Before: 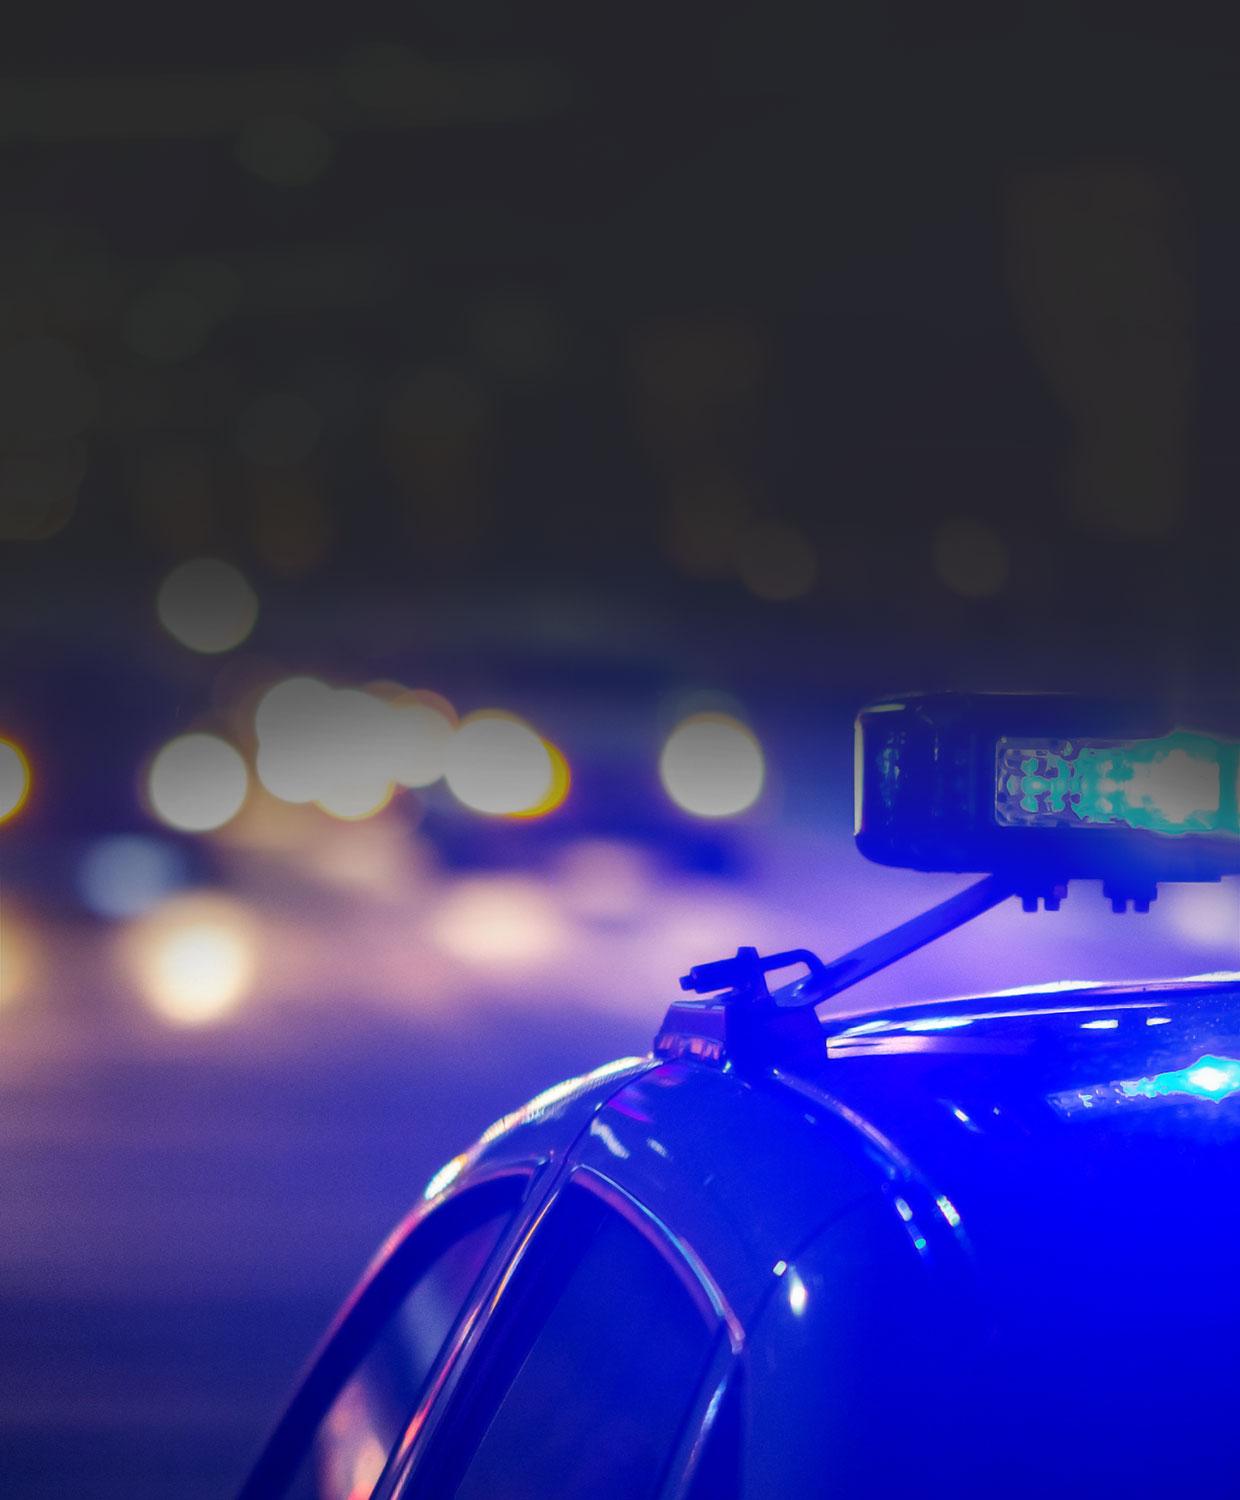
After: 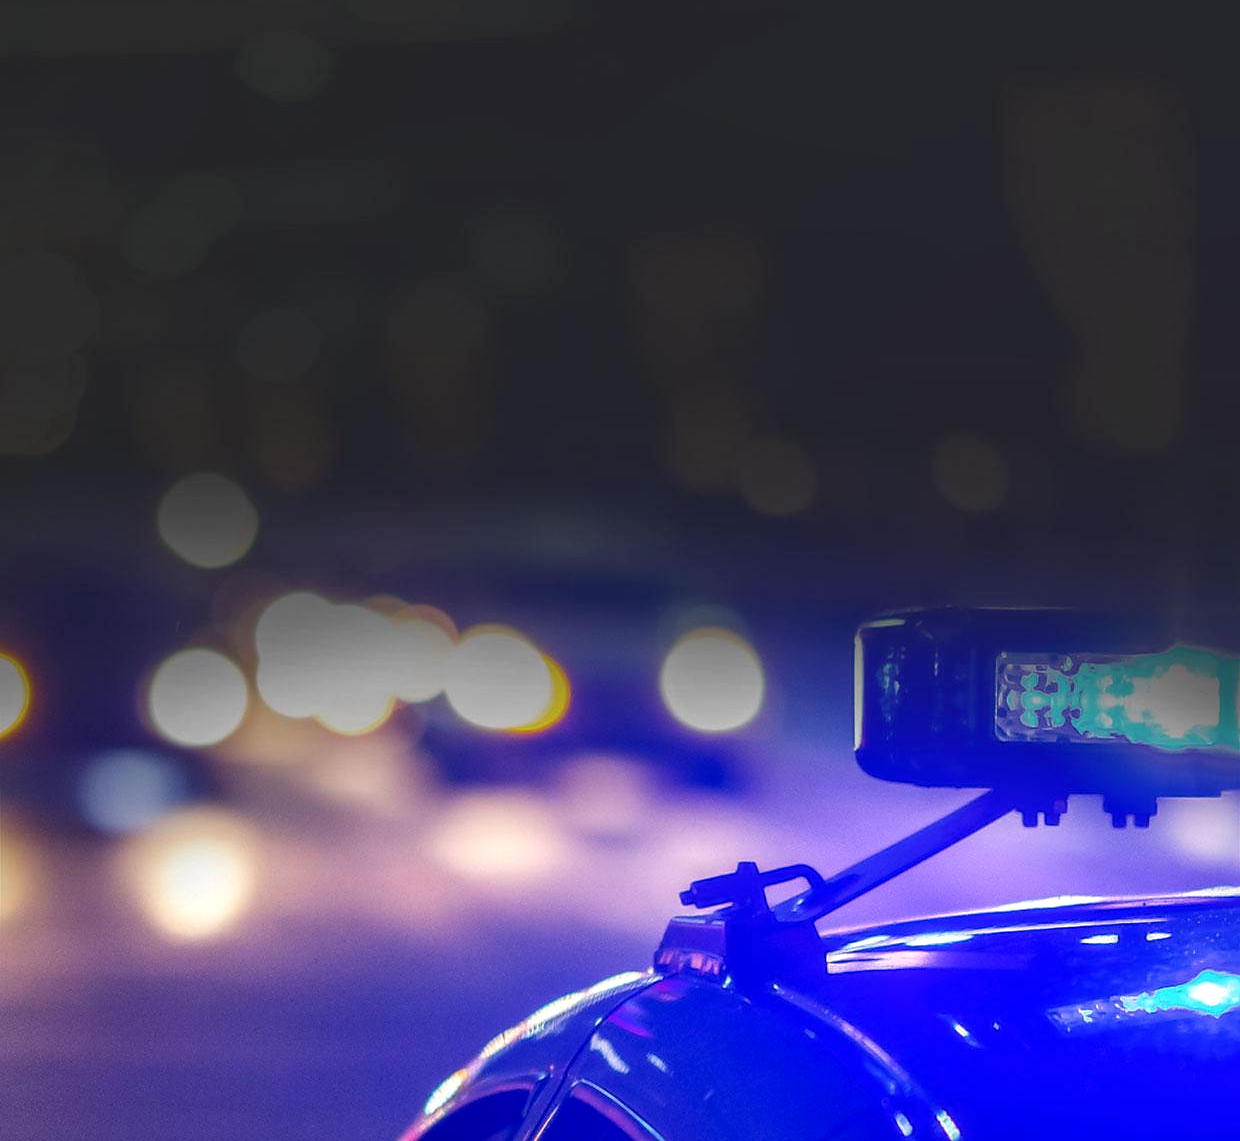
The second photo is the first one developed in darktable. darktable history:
local contrast: detail 130%
sharpen: radius 1.863, amount 0.403, threshold 1.527
crop: top 5.681%, bottom 18.19%
